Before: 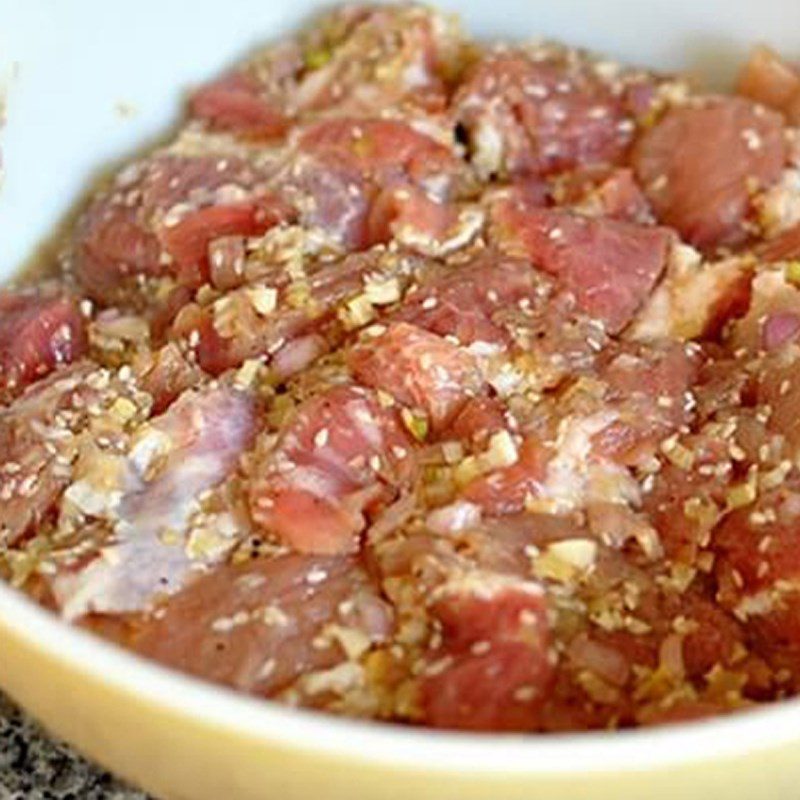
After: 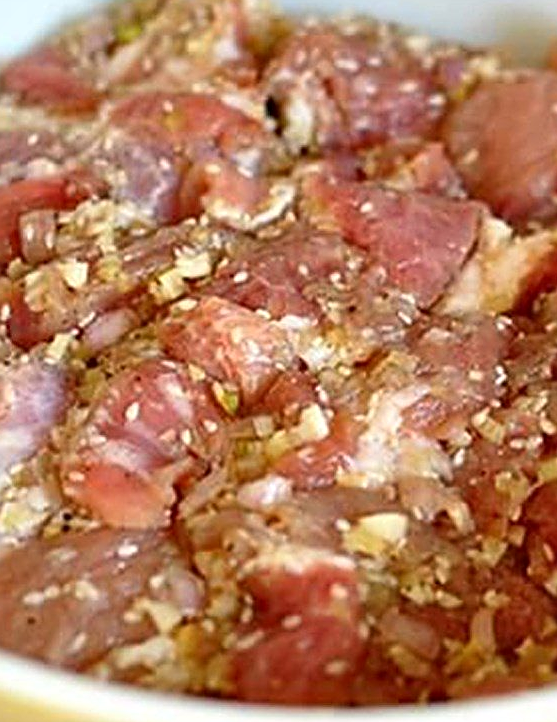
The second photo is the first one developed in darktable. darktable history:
sharpen: on, module defaults
local contrast: mode bilateral grid, contrast 20, coarseness 51, detail 119%, midtone range 0.2
crop and rotate: left 23.71%, top 3.387%, right 6.553%, bottom 6.328%
